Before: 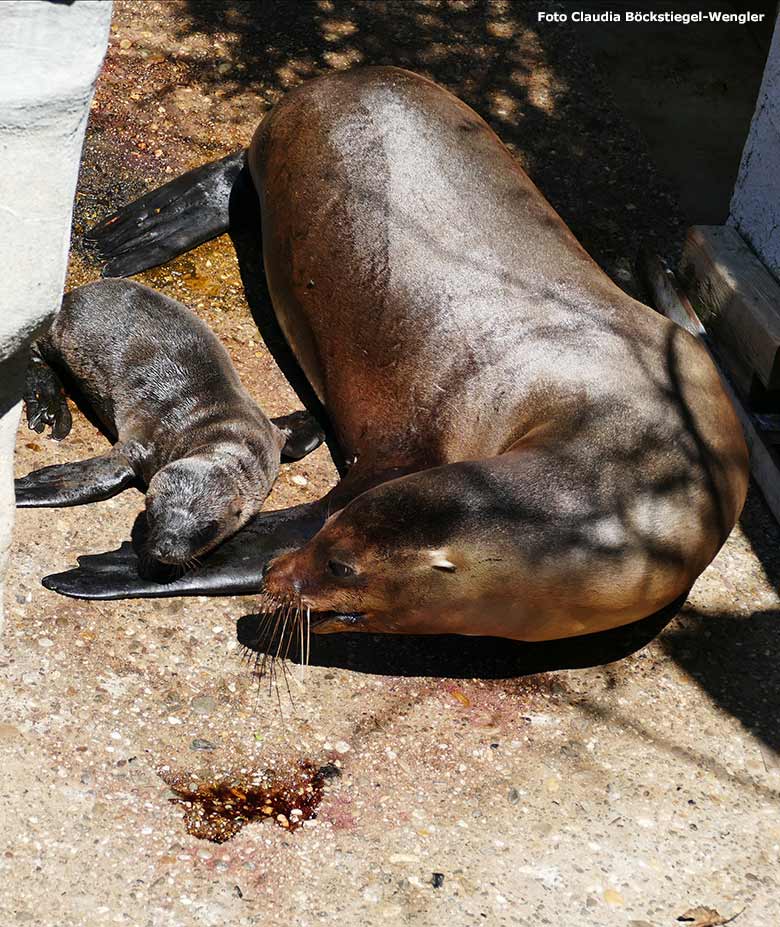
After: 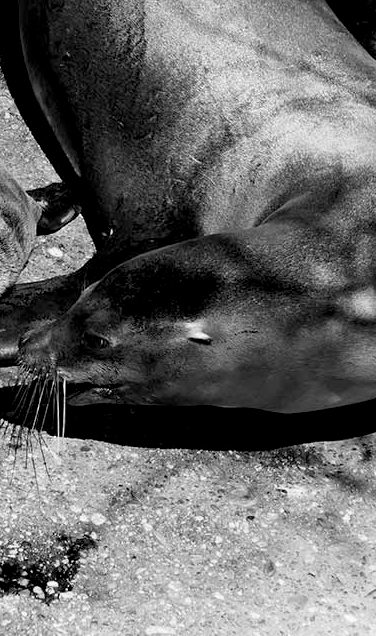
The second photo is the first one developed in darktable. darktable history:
monochrome: on, module defaults
crop: left 31.379%, top 24.658%, right 20.326%, bottom 6.628%
color balance rgb: shadows lift › chroma 3%, shadows lift › hue 280.8°, power › hue 330°, highlights gain › chroma 3%, highlights gain › hue 75.6°, global offset › luminance -1%, perceptual saturation grading › global saturation 20%, perceptual saturation grading › highlights -25%, perceptual saturation grading › shadows 50%, global vibrance 20%
